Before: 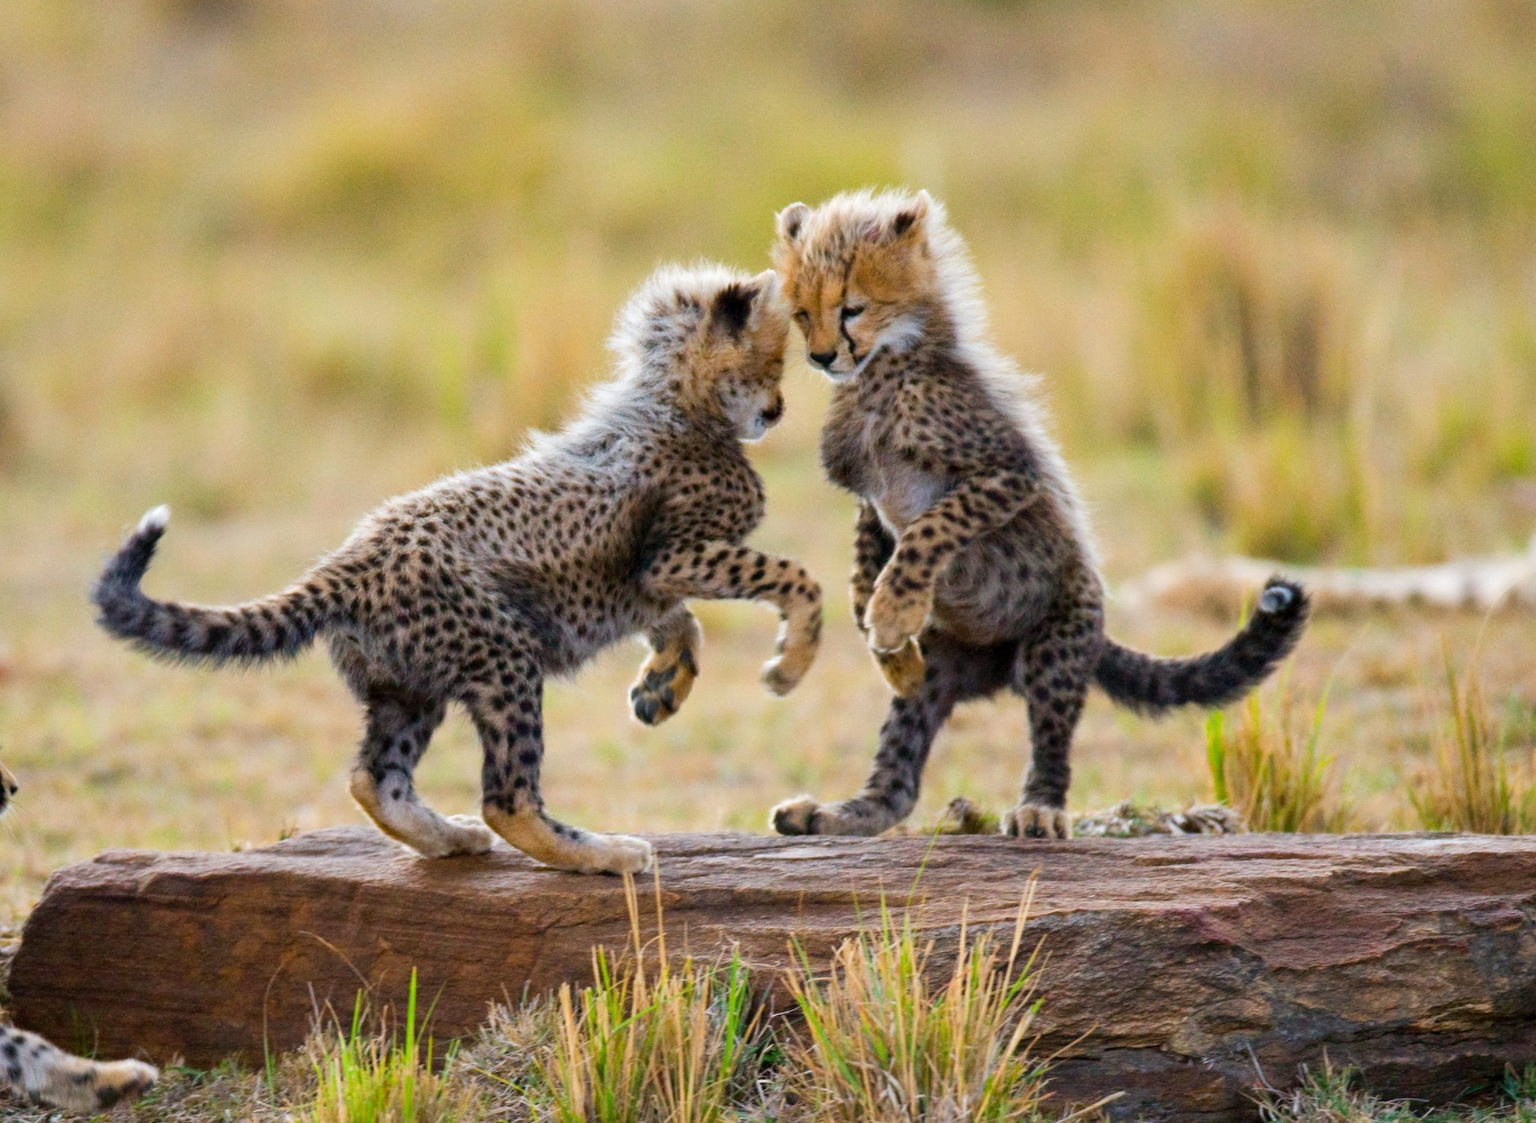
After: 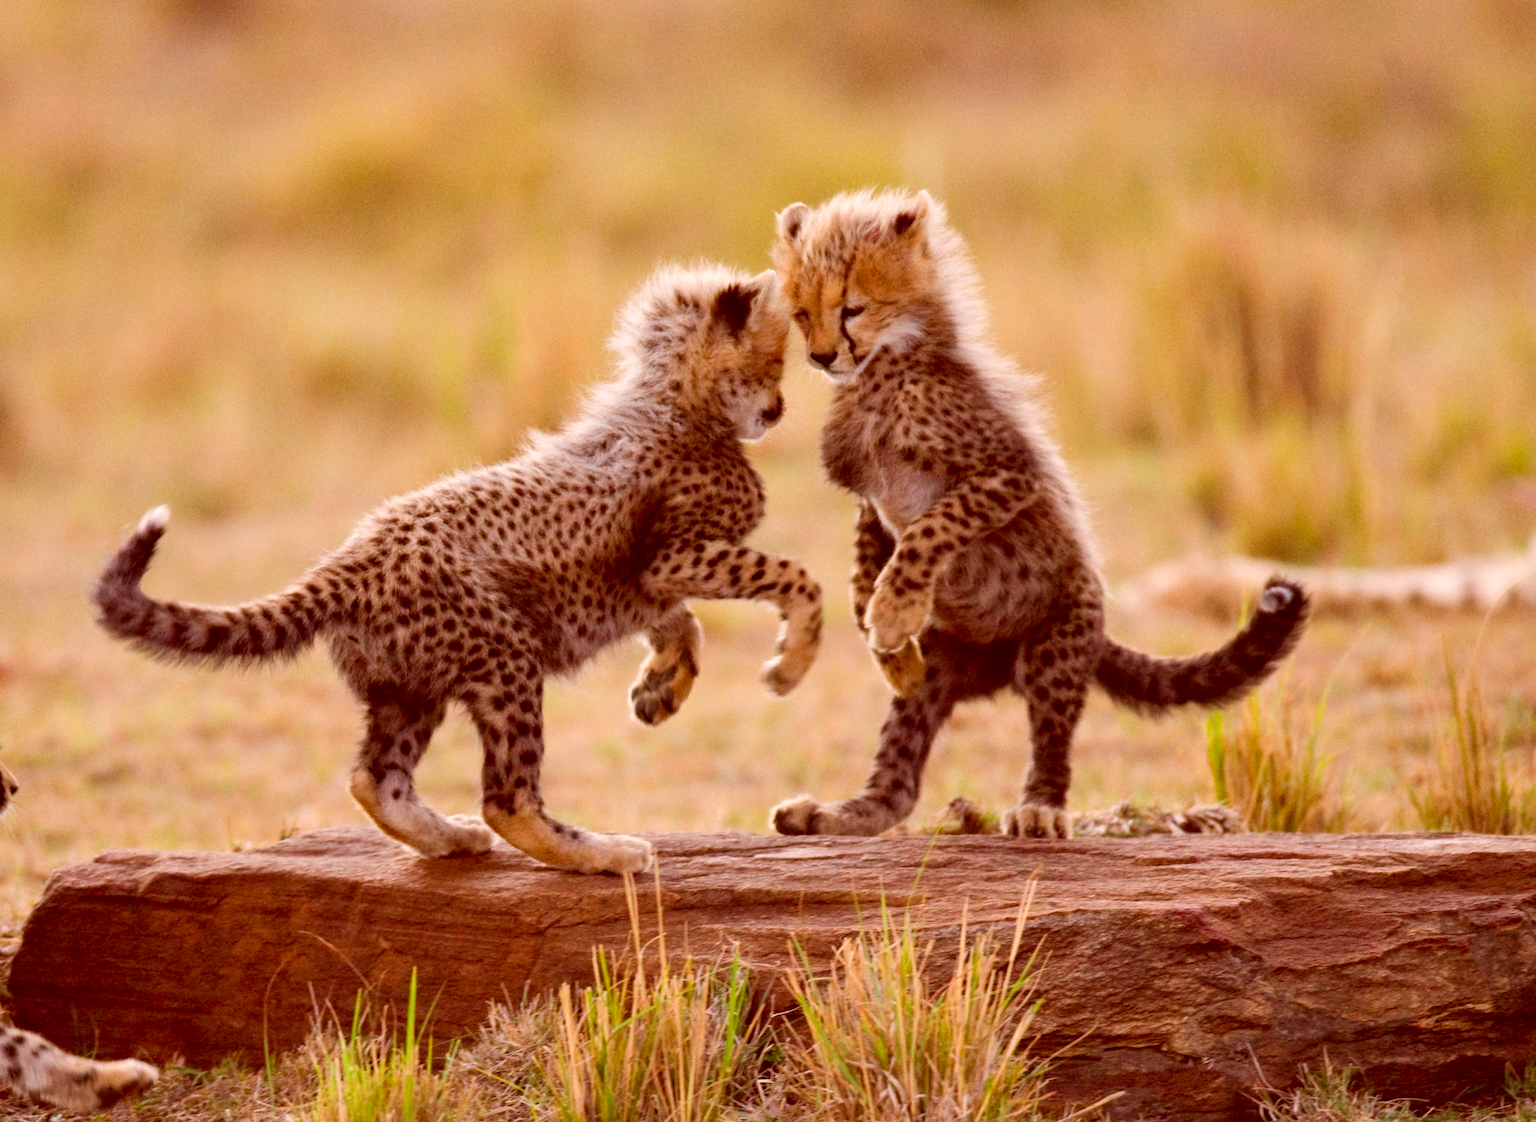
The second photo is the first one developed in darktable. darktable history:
color correction: highlights a* 9.14, highlights b* 9.02, shadows a* 39.36, shadows b* 39.95, saturation 0.824
